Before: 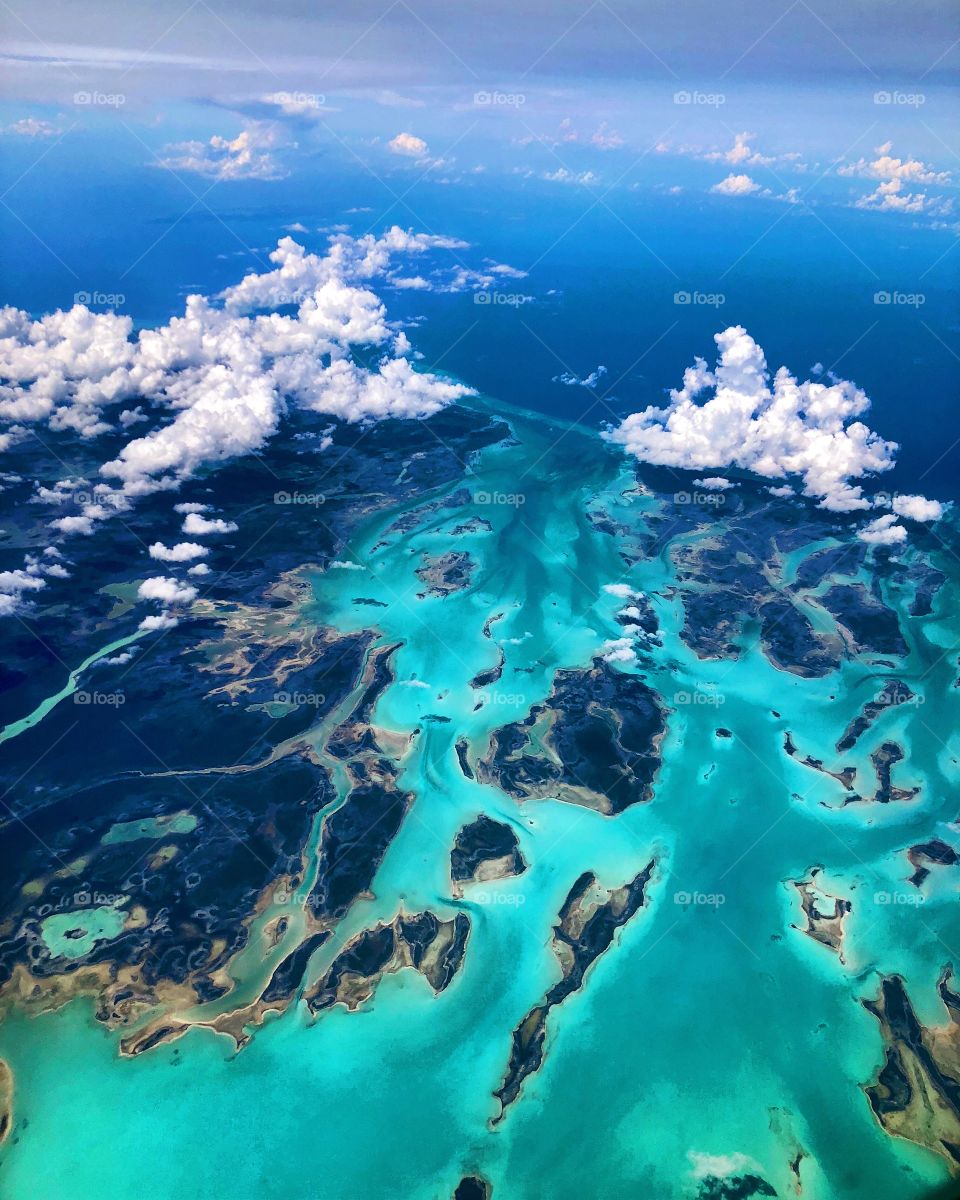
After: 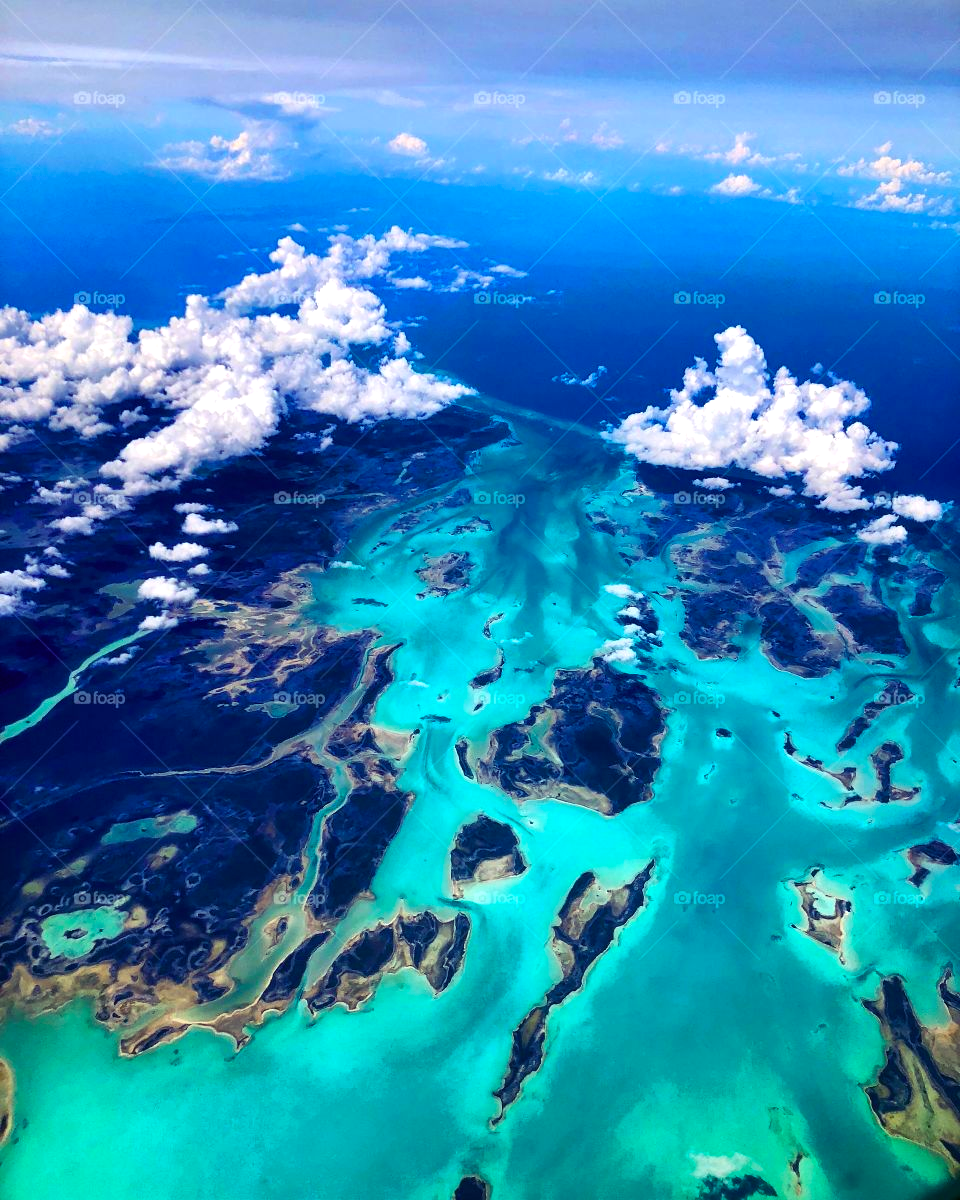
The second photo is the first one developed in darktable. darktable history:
color balance rgb: shadows lift › luminance -21.662%, shadows lift › chroma 9.324%, shadows lift › hue 284.71°, highlights gain › luminance 17.822%, perceptual saturation grading › global saturation 30.743%
